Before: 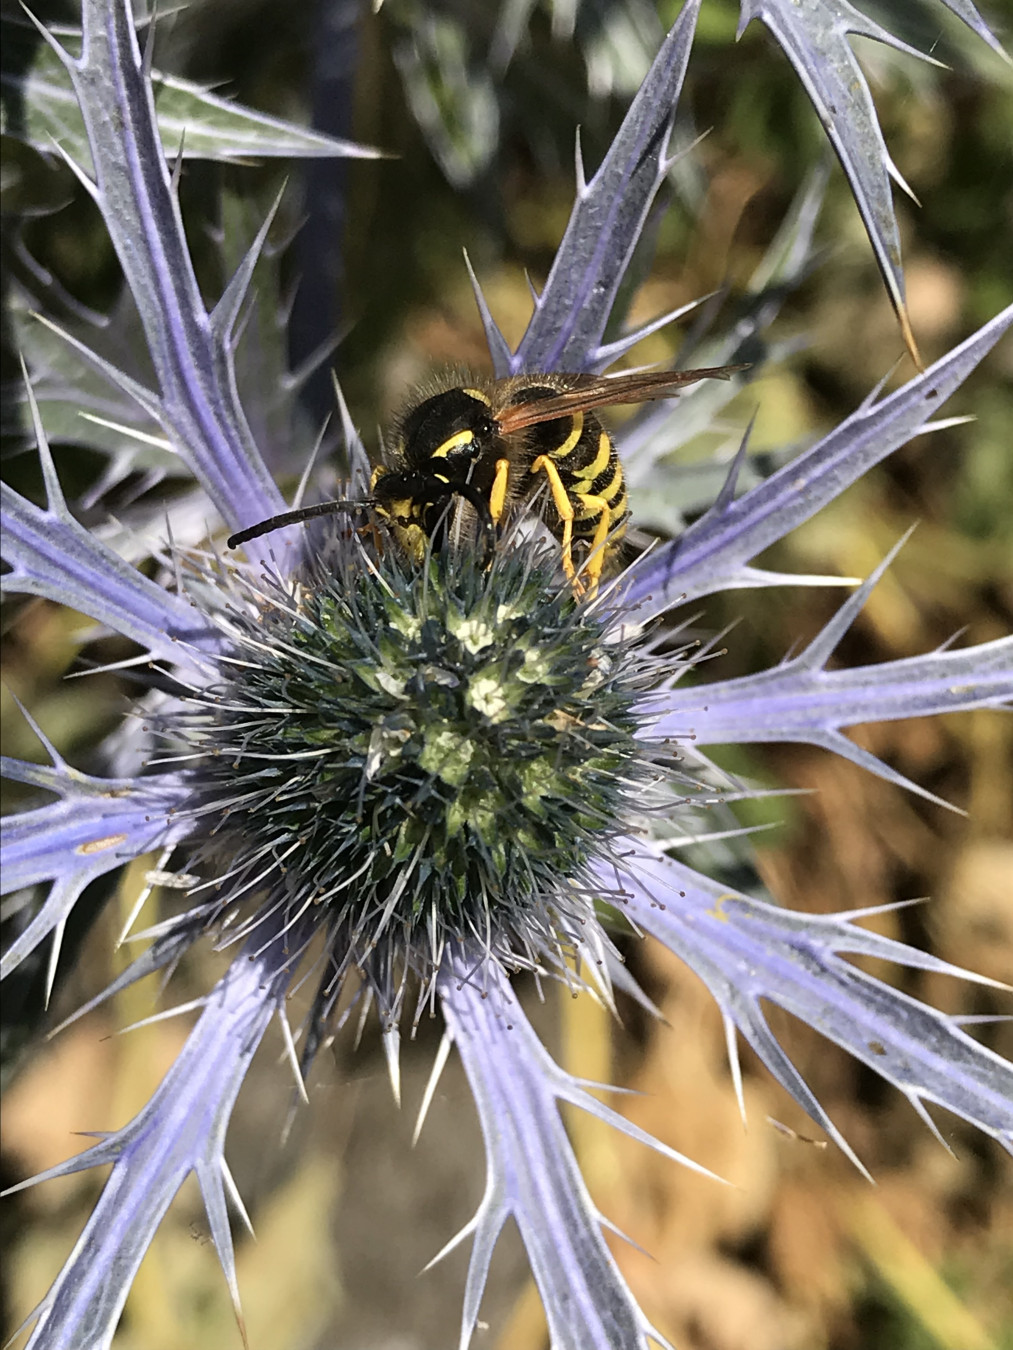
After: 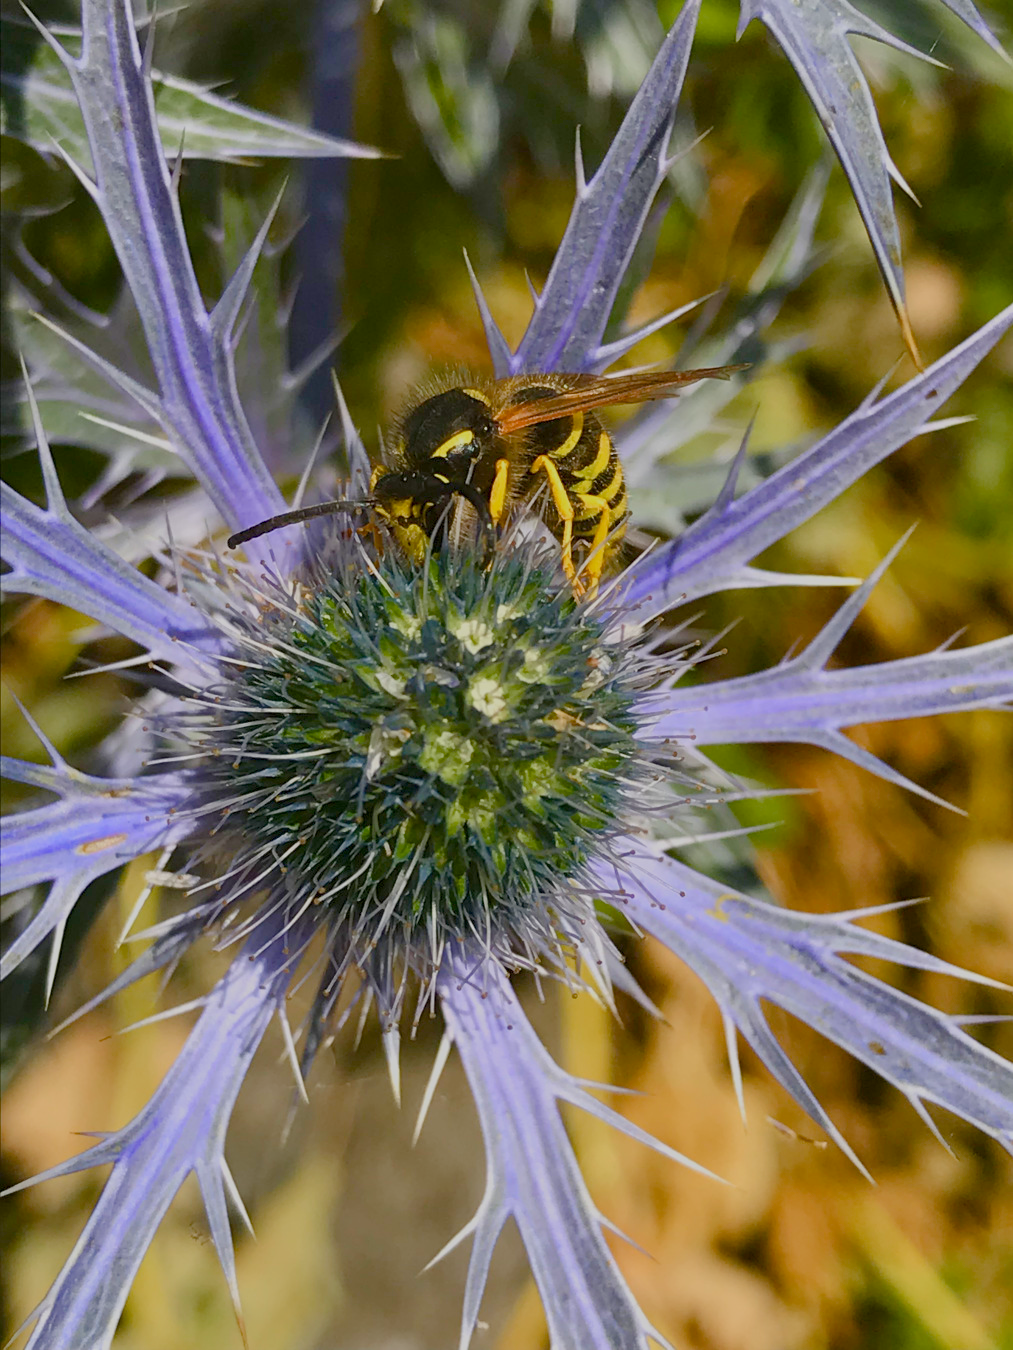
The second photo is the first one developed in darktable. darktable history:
color balance rgb: linear chroma grading › global chroma 25.63%, perceptual saturation grading › global saturation 19.962%, perceptual saturation grading › highlights -25.534%, perceptual saturation grading › shadows 49.515%, contrast -29.616%
